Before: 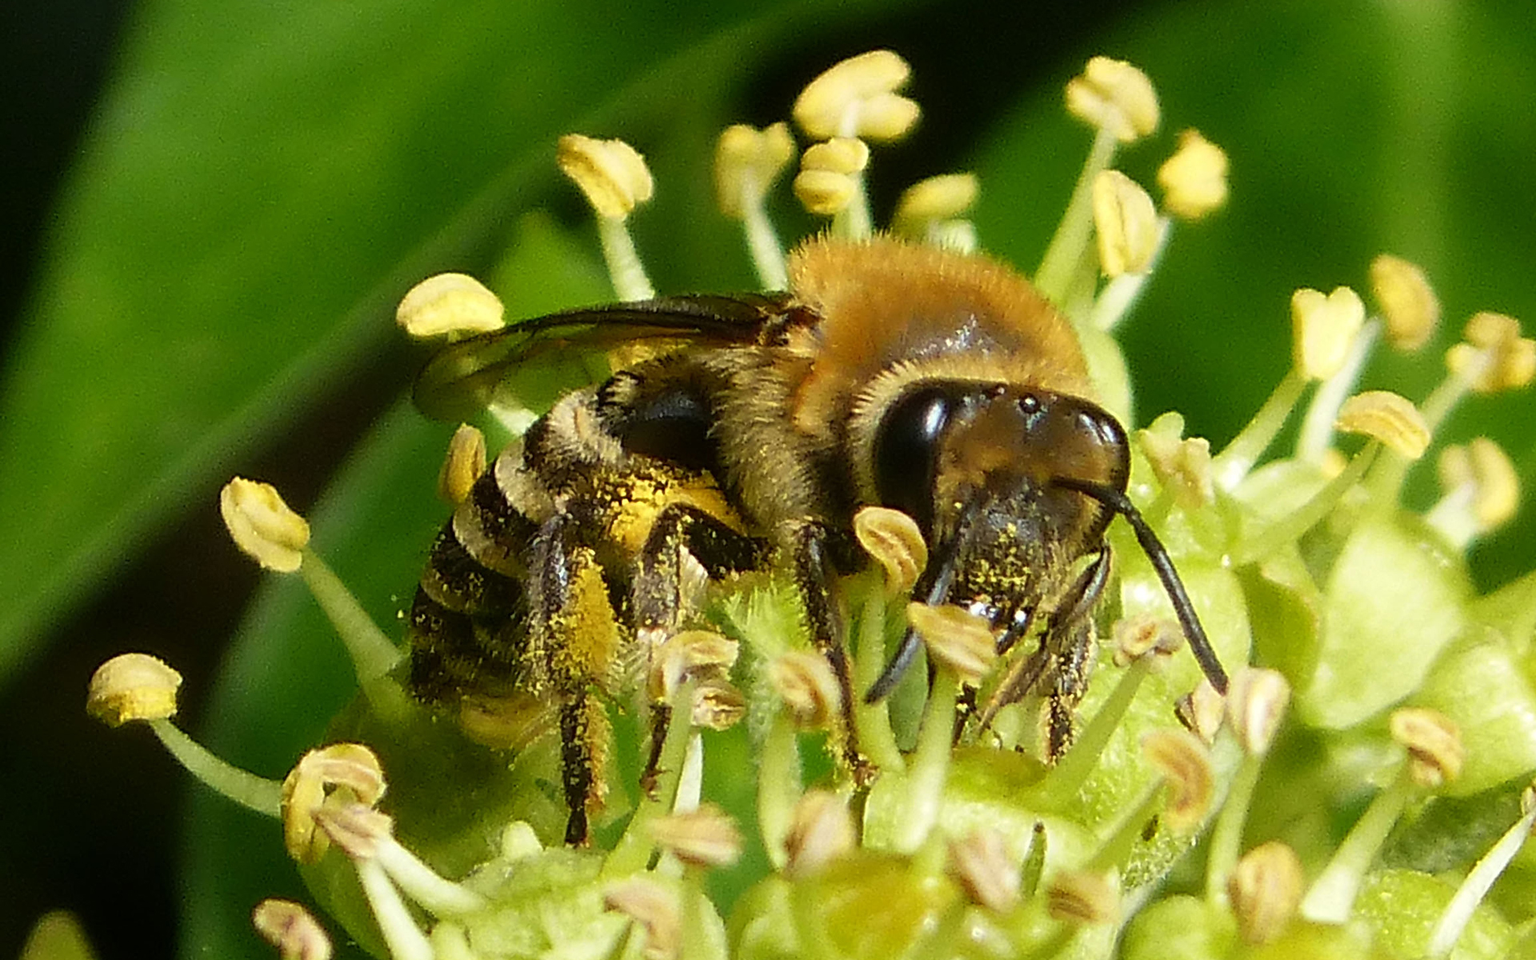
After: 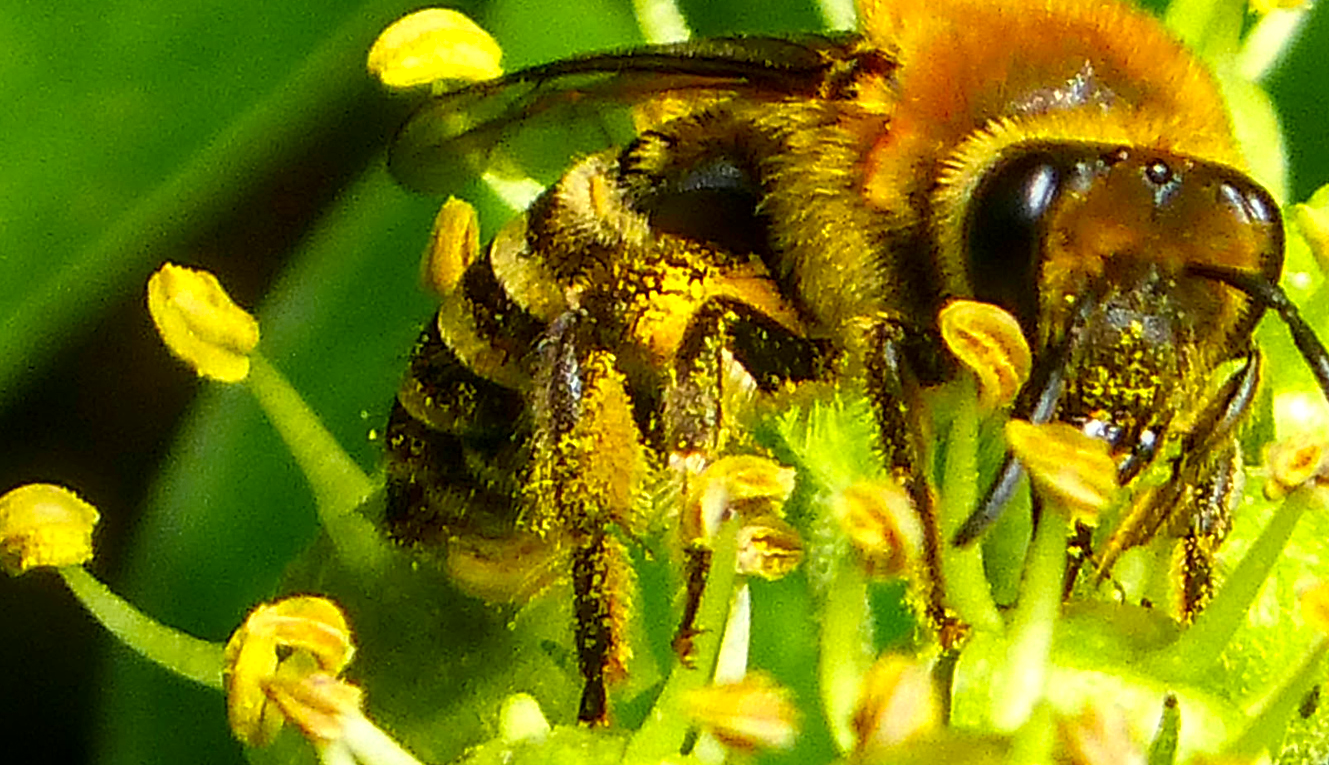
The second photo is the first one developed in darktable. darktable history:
color zones: curves: ch0 [(0.224, 0.526) (0.75, 0.5)]; ch1 [(0.055, 0.526) (0.224, 0.761) (0.377, 0.526) (0.75, 0.5)], mix 100.03%
crop: left 6.69%, top 27.803%, right 24.064%, bottom 8.407%
local contrast: on, module defaults
